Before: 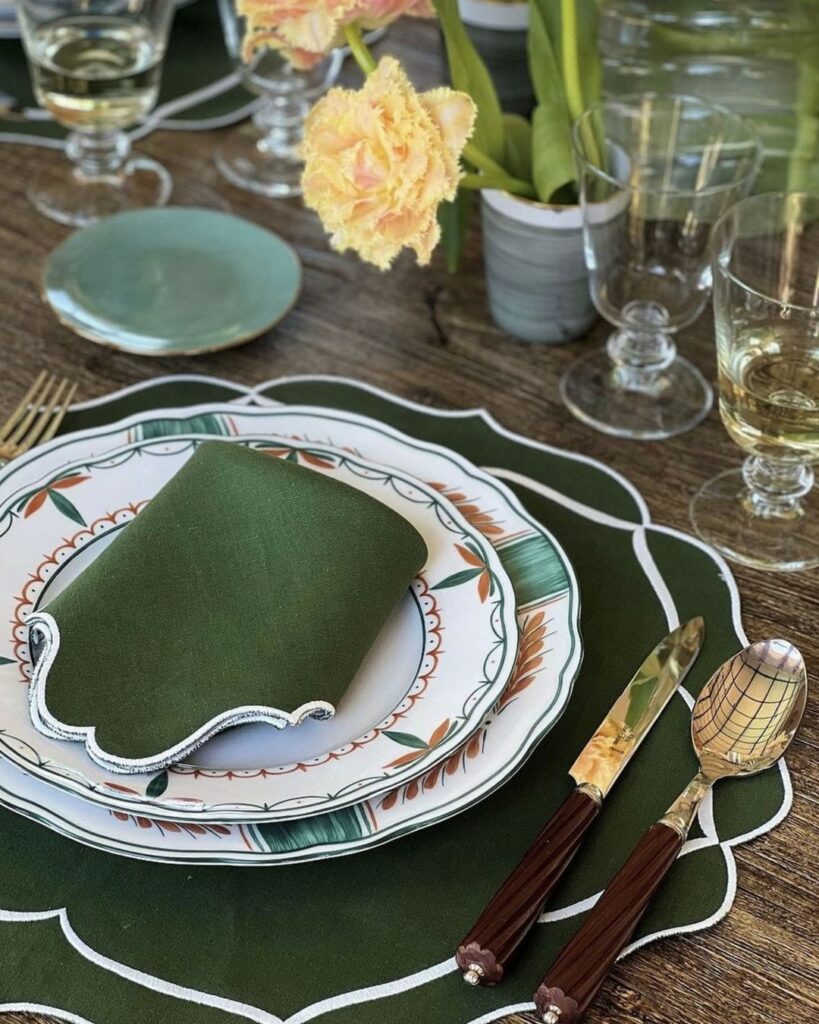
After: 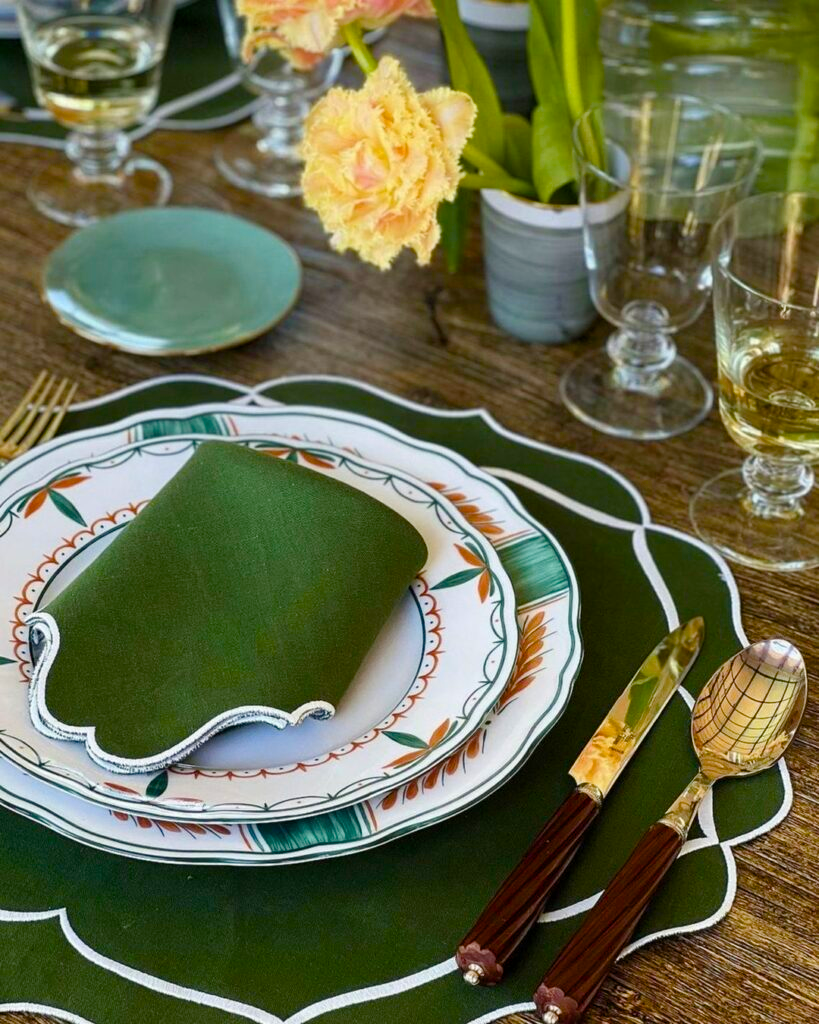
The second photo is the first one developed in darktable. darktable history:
color balance rgb: linear chroma grading › global chroma 18.9%, perceptual saturation grading › global saturation 20%, perceptual saturation grading › highlights -25%, perceptual saturation grading › shadows 50%, global vibrance 18.93%
